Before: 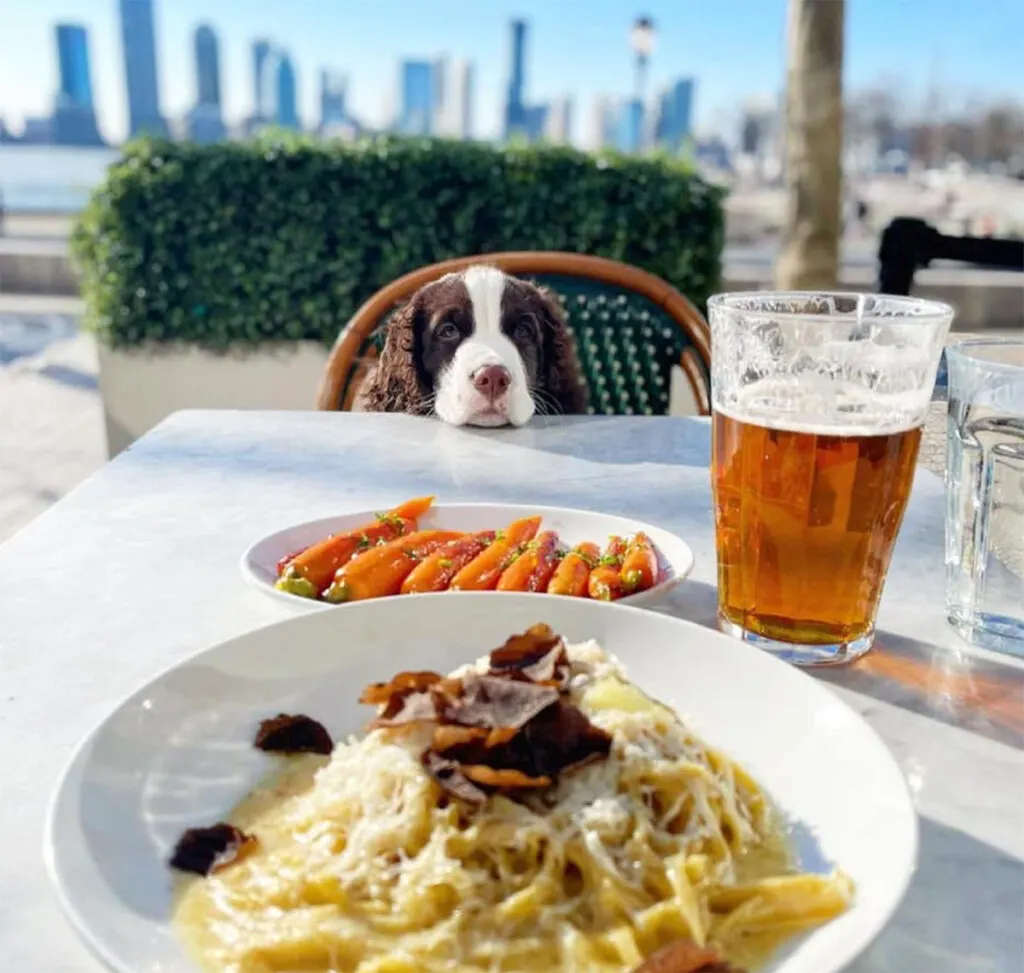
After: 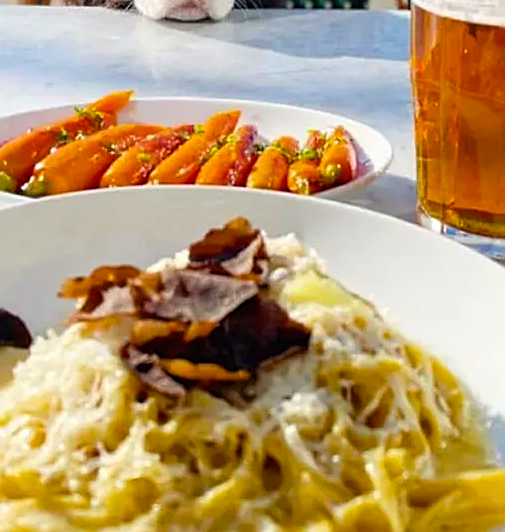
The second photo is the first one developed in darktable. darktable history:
crop: left 29.488%, top 41.763%, right 21.146%, bottom 3.484%
sharpen: on, module defaults
color balance rgb: perceptual saturation grading › global saturation 29.543%
